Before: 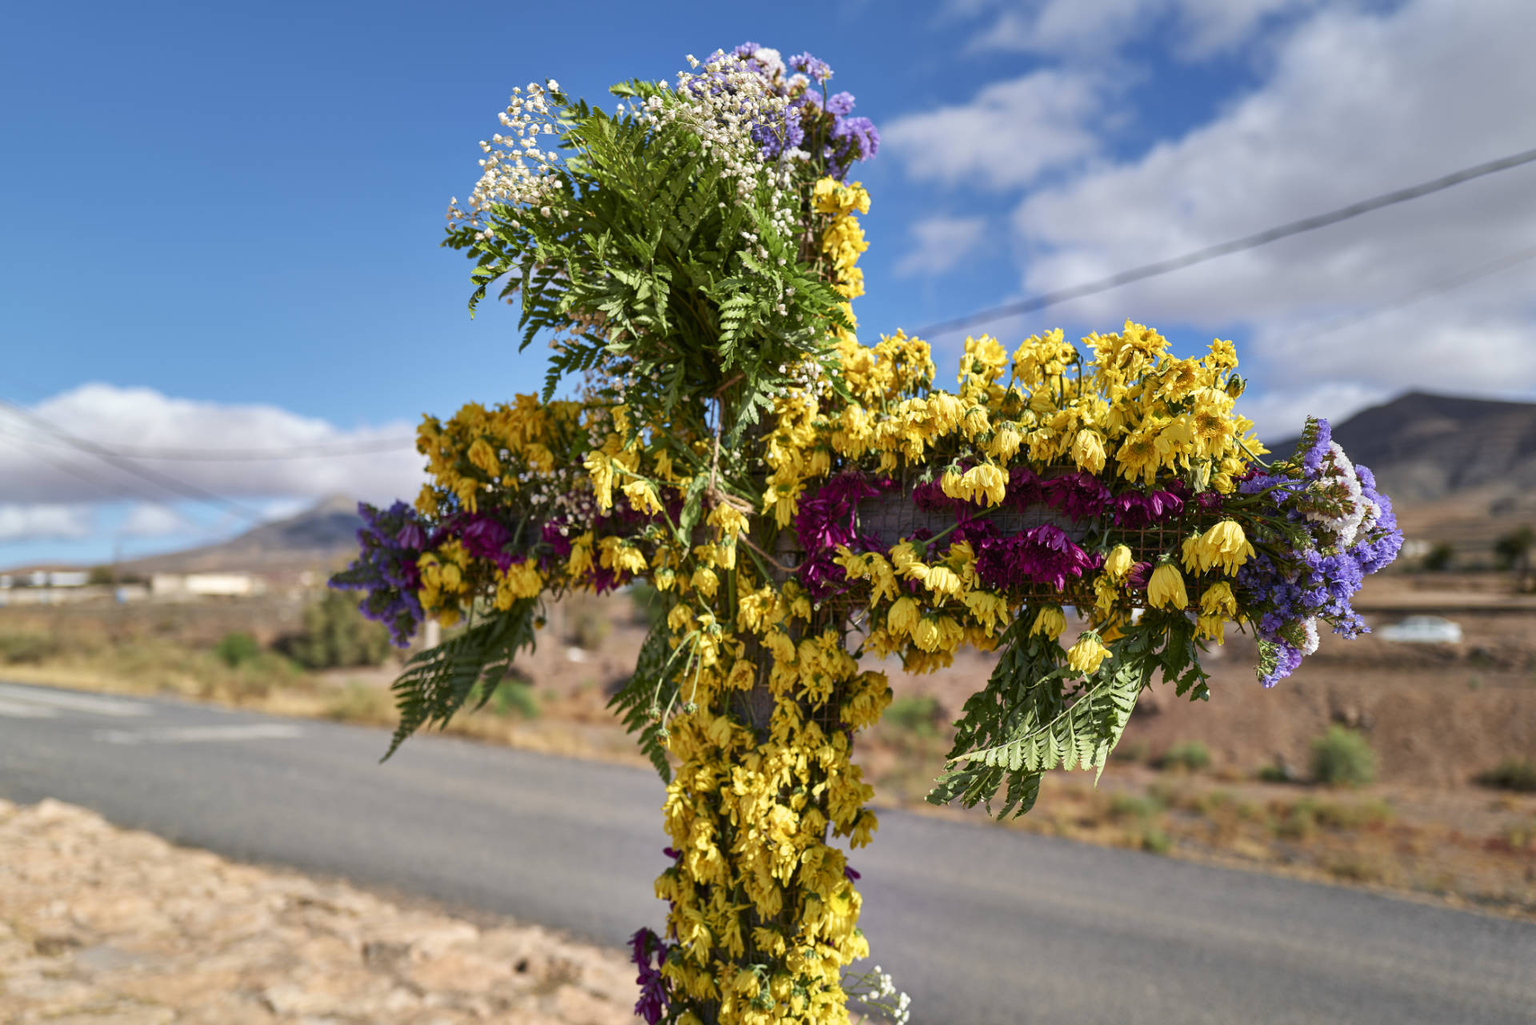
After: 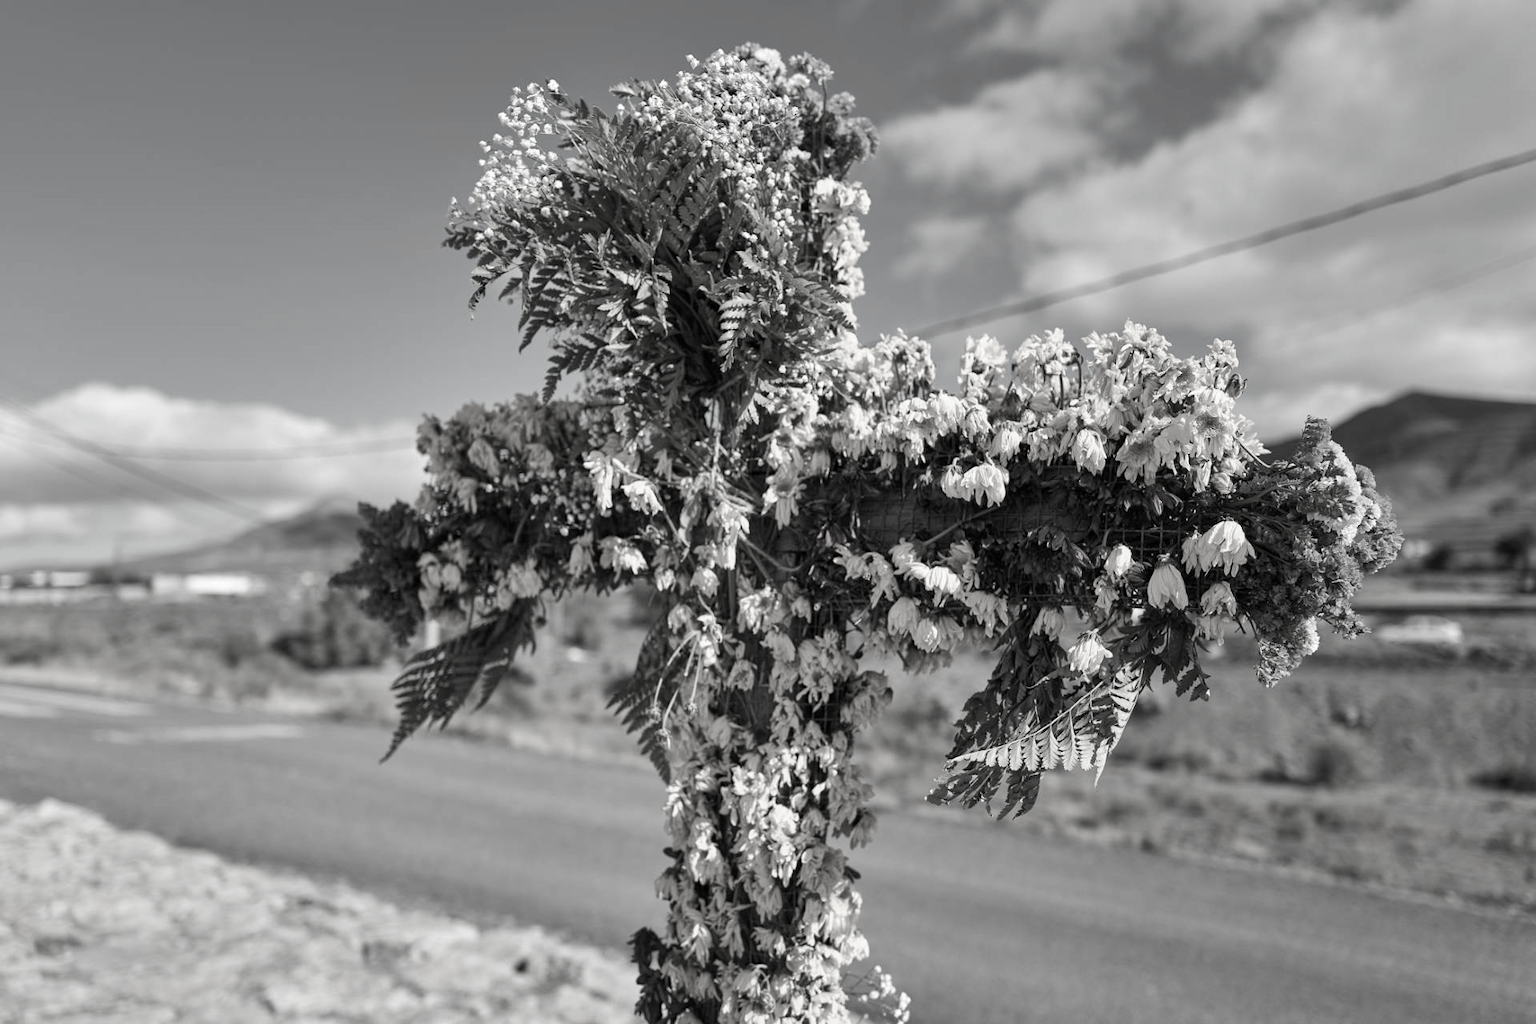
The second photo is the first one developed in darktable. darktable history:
contrast brightness saturation: saturation -0.983
